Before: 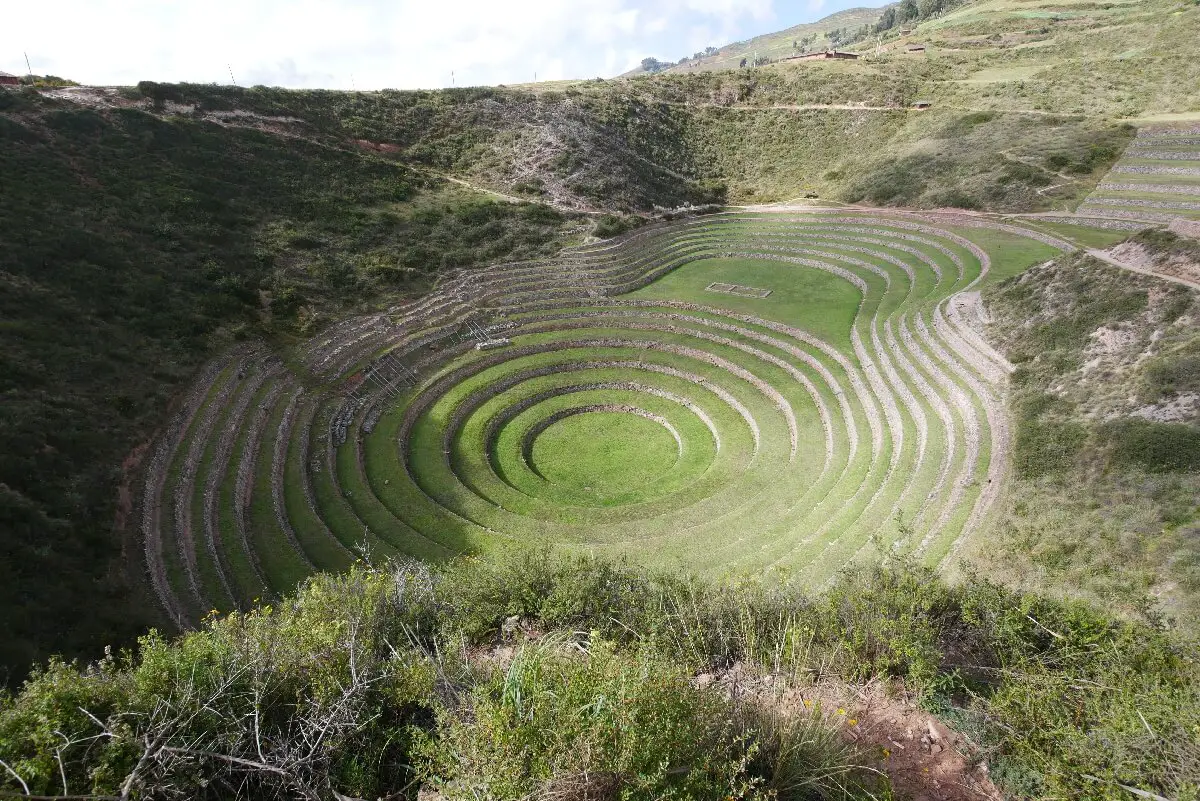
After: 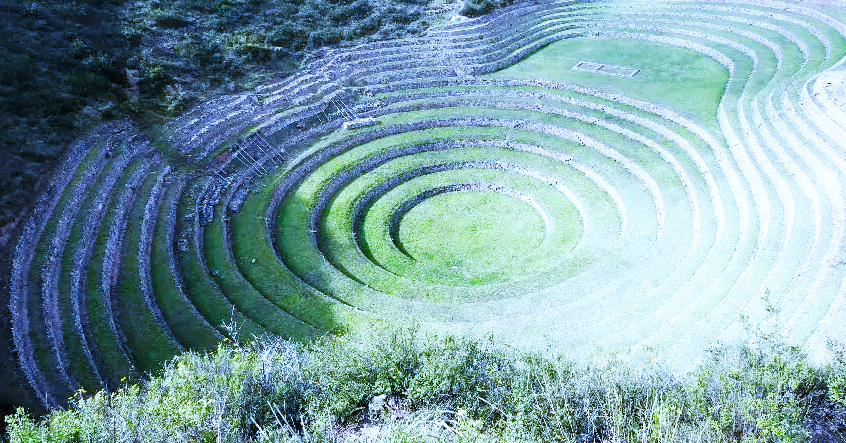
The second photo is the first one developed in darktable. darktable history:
crop: left 11.123%, top 27.61%, right 18.3%, bottom 17.034%
base curve: curves: ch0 [(0, 0) (0.007, 0.004) (0.027, 0.03) (0.046, 0.07) (0.207, 0.54) (0.442, 0.872) (0.673, 0.972) (1, 1)], preserve colors none
levels: mode automatic, black 0.023%, white 99.97%, levels [0.062, 0.494, 0.925]
white balance: red 0.766, blue 1.537
